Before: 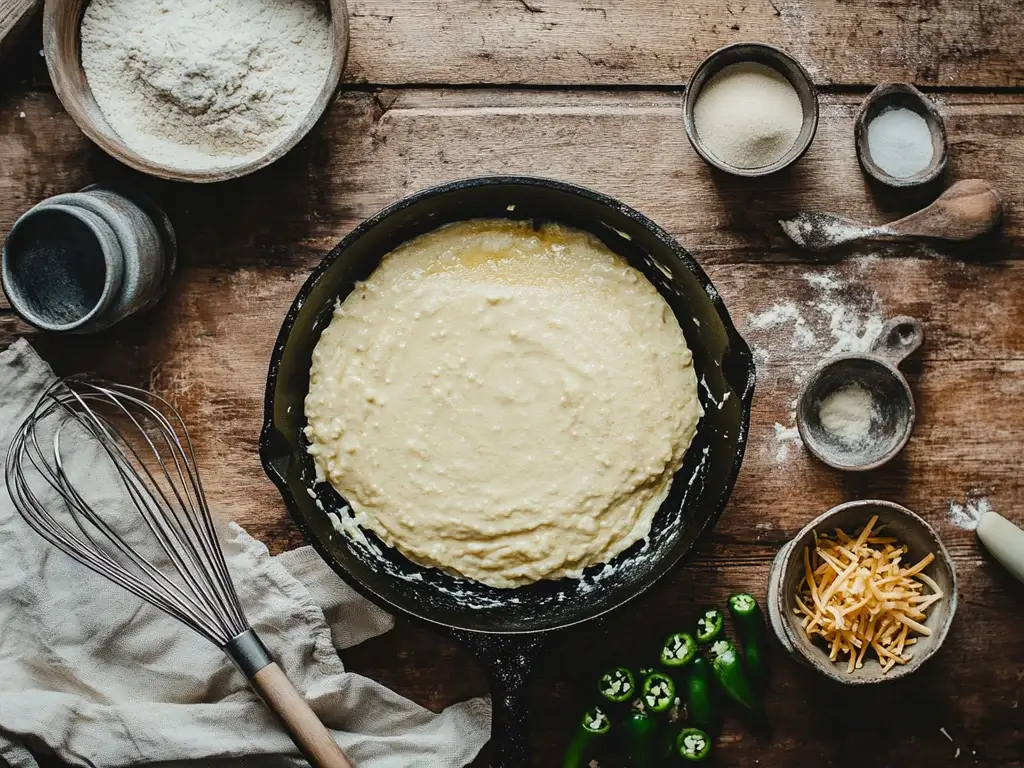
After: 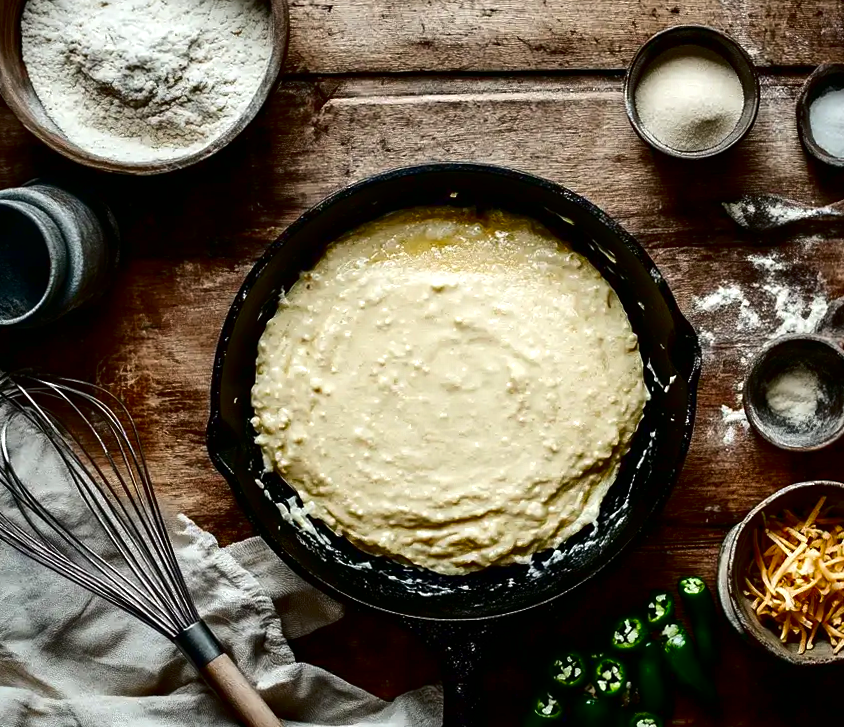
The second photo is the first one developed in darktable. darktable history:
exposure: black level correction 0.001, exposure 0.5 EV, compensate exposure bias true, compensate highlight preservation false
contrast brightness saturation: contrast 0.09, brightness -0.59, saturation 0.17
crop and rotate: angle 1°, left 4.281%, top 0.642%, right 11.383%, bottom 2.486%
